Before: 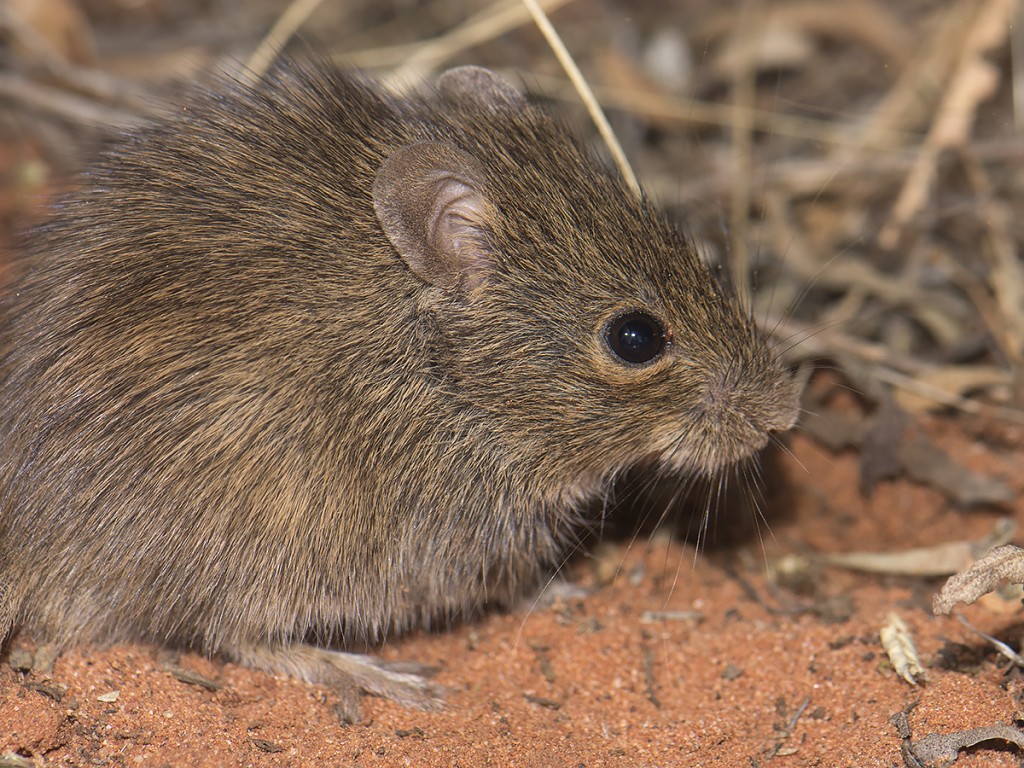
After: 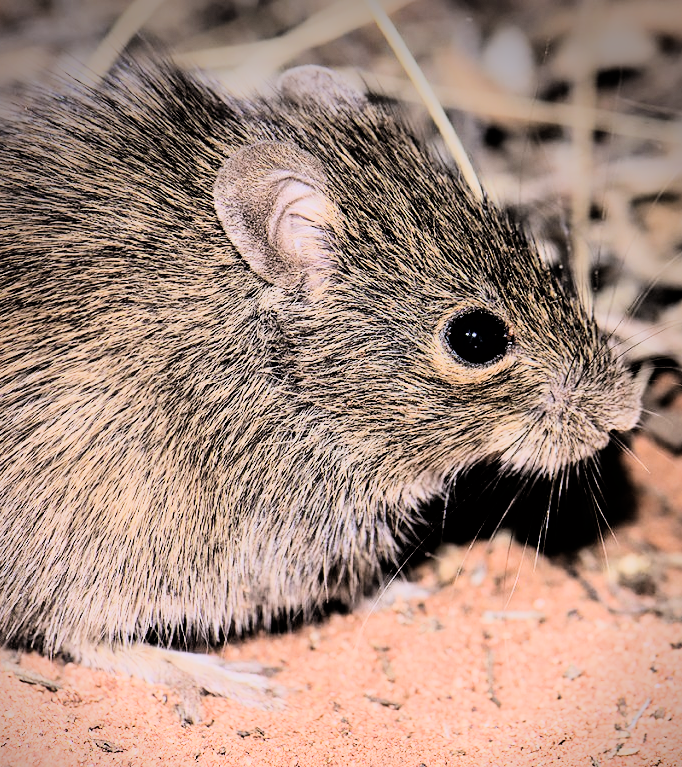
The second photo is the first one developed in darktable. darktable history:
rgb curve: curves: ch0 [(0, 0) (0.21, 0.15) (0.24, 0.21) (0.5, 0.75) (0.75, 0.96) (0.89, 0.99) (1, 1)]; ch1 [(0, 0.02) (0.21, 0.13) (0.25, 0.2) (0.5, 0.67) (0.75, 0.9) (0.89, 0.97) (1, 1)]; ch2 [(0, 0.02) (0.21, 0.13) (0.25, 0.2) (0.5, 0.67) (0.75, 0.9) (0.89, 0.97) (1, 1)], compensate middle gray true
white balance: red 1.004, blue 1.096
vignetting: brightness -0.629, saturation -0.007, center (-0.028, 0.239)
filmic rgb: black relative exposure -5 EV, hardness 2.88, contrast 1.5
crop and rotate: left 15.546%, right 17.787%
